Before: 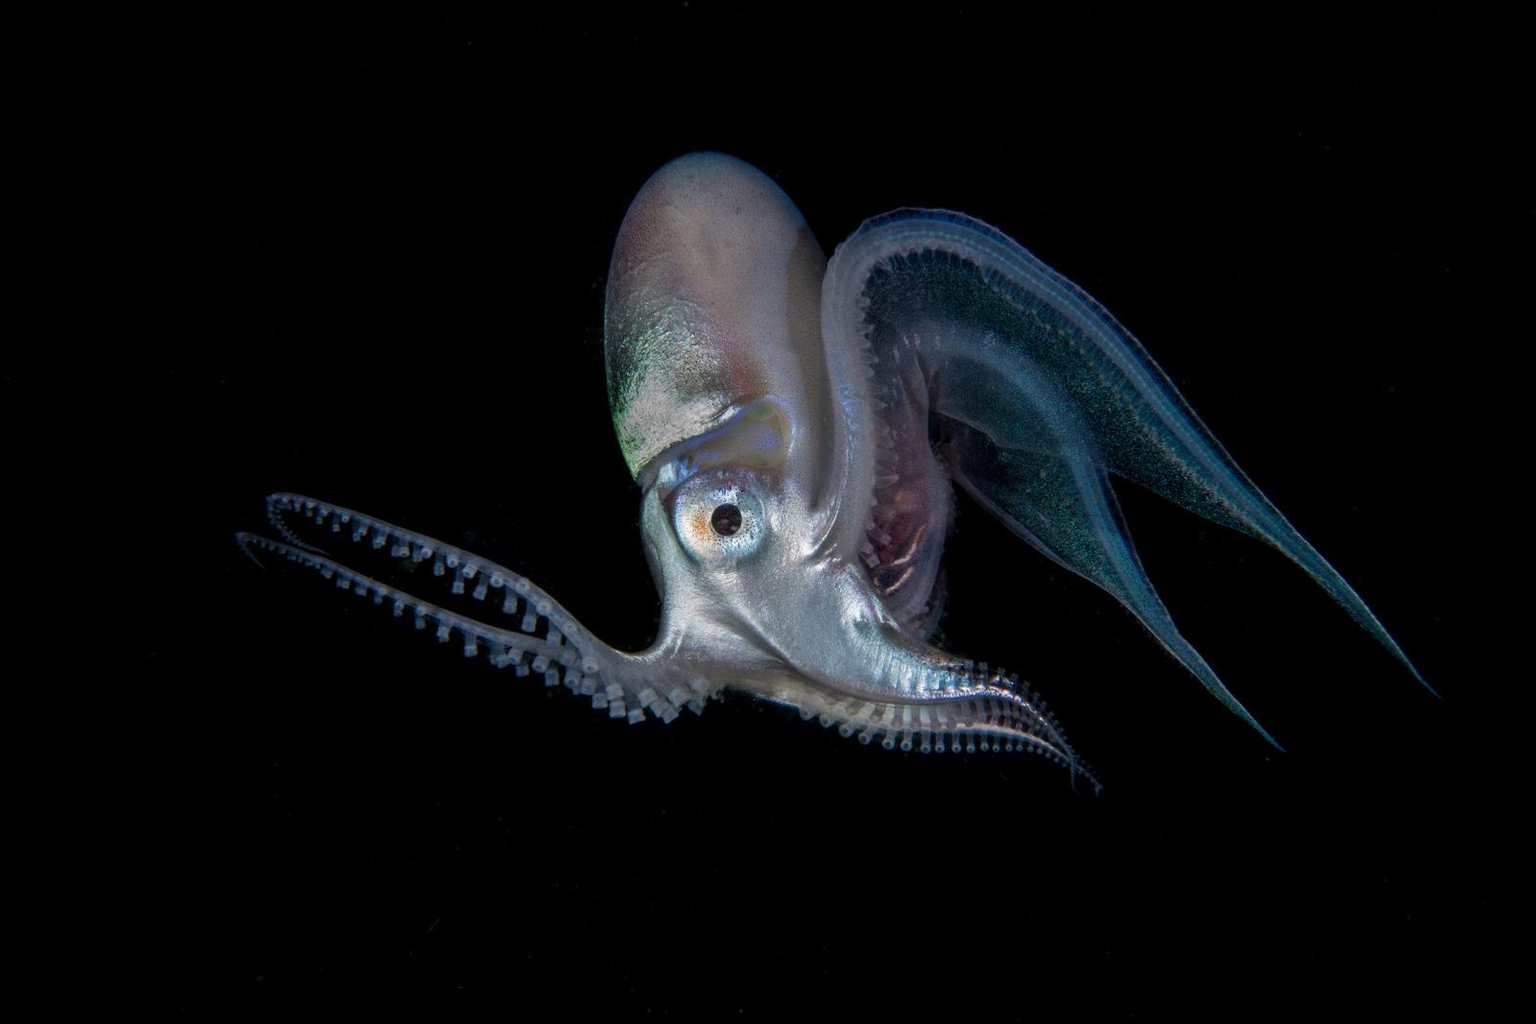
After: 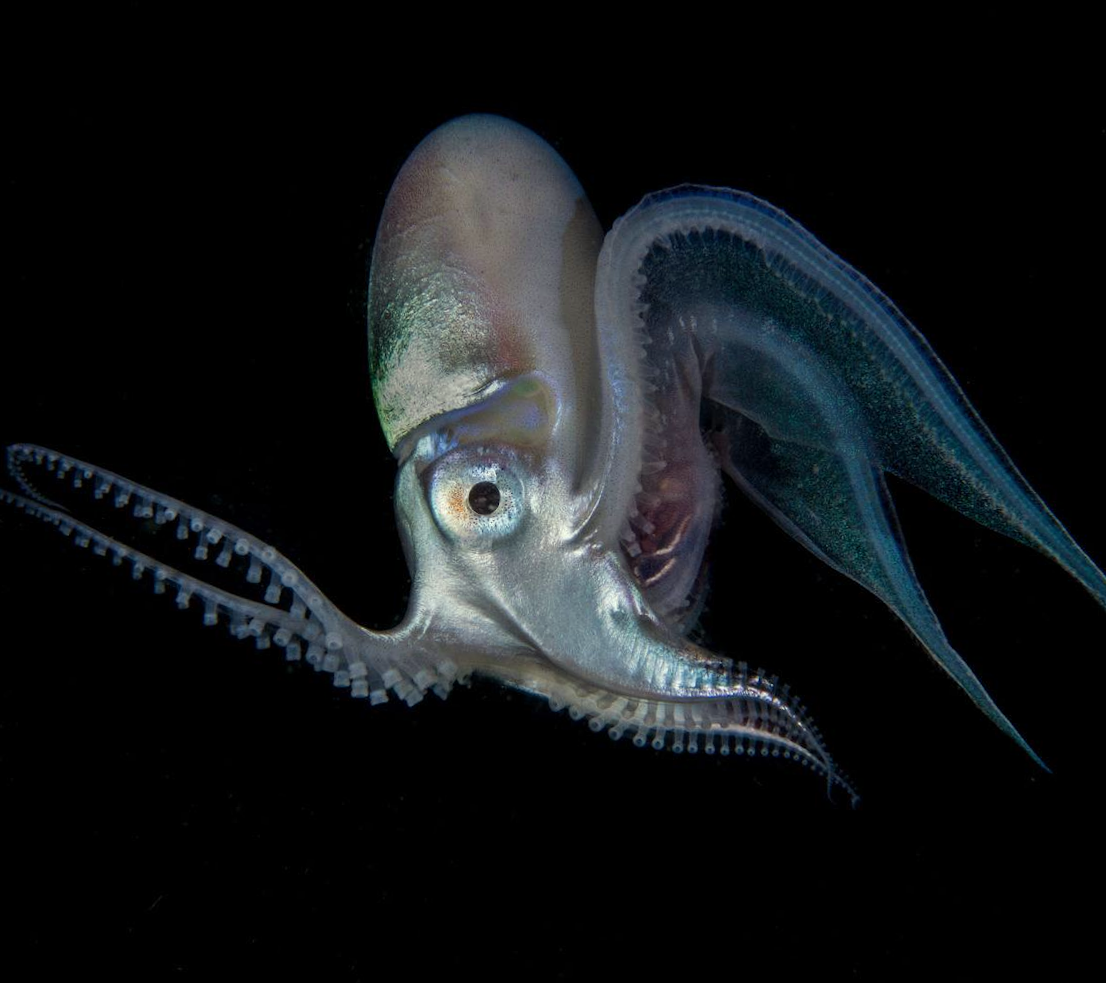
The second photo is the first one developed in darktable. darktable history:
crop and rotate: angle -3.27°, left 14.277%, top 0.028%, right 10.766%, bottom 0.028%
white balance: emerald 1
color correction: highlights a* -4.28, highlights b* 6.53
